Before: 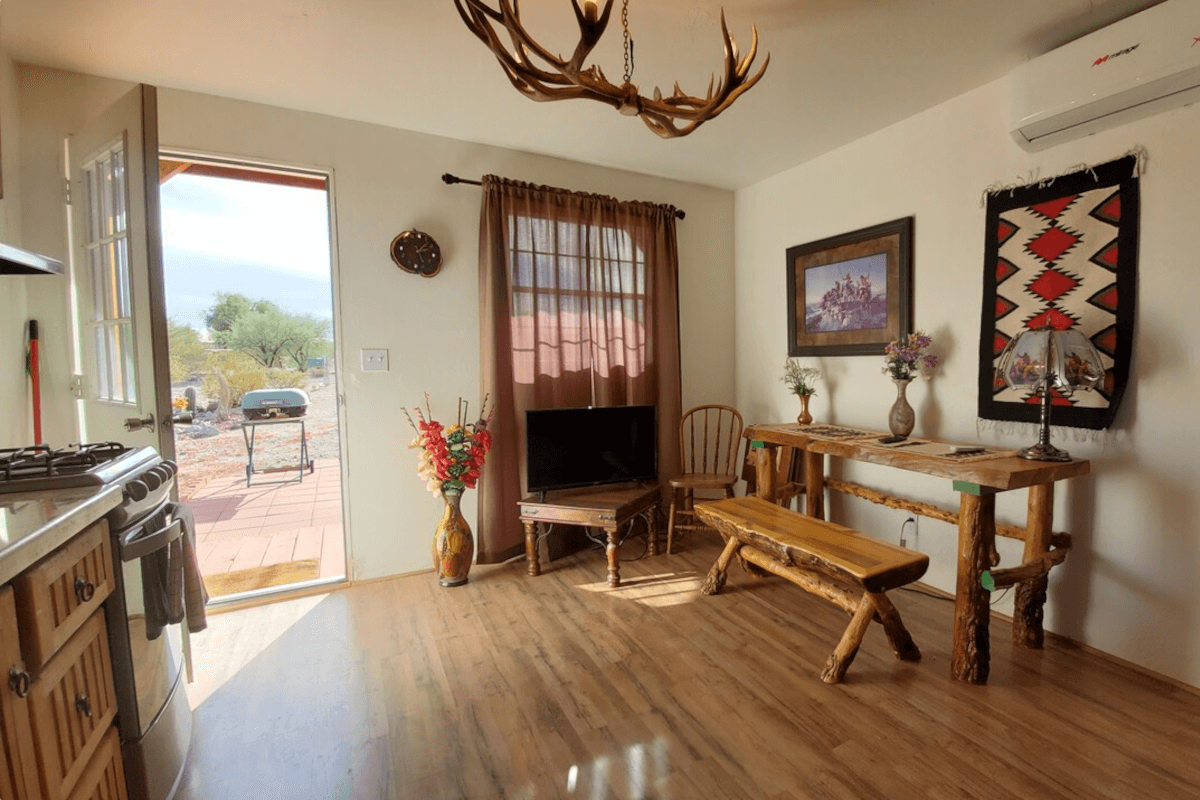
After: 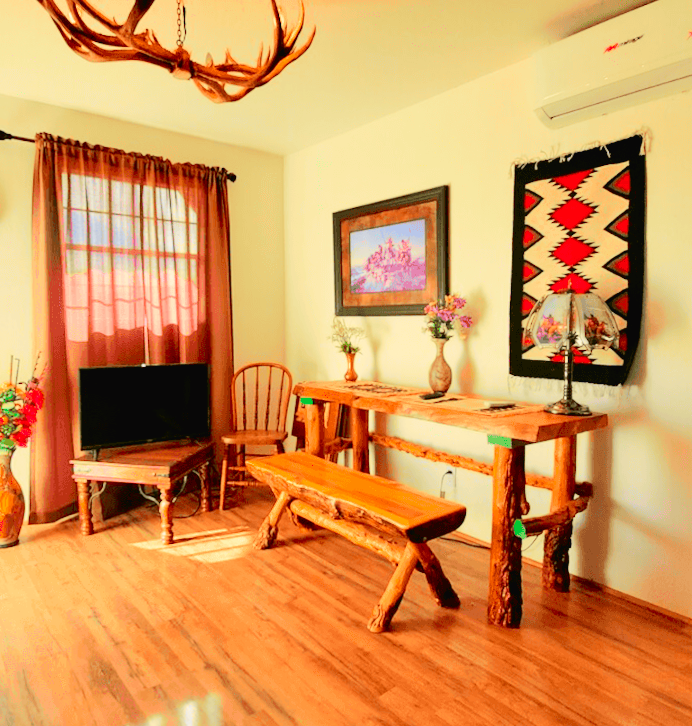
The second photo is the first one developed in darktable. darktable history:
rotate and perspective: rotation -0.013°, lens shift (vertical) -0.027, lens shift (horizontal) 0.178, crop left 0.016, crop right 0.989, crop top 0.082, crop bottom 0.918
crop: left 41.402%
exposure: black level correction 0, exposure 1.45 EV, compensate exposure bias true, compensate highlight preservation false
color contrast: green-magenta contrast 1.69, blue-yellow contrast 1.49
filmic rgb: black relative exposure -7.65 EV, white relative exposure 4.56 EV, hardness 3.61, color science v6 (2022)
tone curve: curves: ch0 [(0, 0.018) (0.061, 0.041) (0.205, 0.191) (0.289, 0.292) (0.39, 0.424) (0.493, 0.551) (0.666, 0.743) (0.795, 0.841) (1, 0.998)]; ch1 [(0, 0) (0.385, 0.343) (0.439, 0.415) (0.494, 0.498) (0.501, 0.501) (0.51, 0.496) (0.548, 0.554) (0.586, 0.61) (0.684, 0.658) (0.783, 0.804) (1, 1)]; ch2 [(0, 0) (0.304, 0.31) (0.403, 0.399) (0.441, 0.428) (0.47, 0.469) (0.498, 0.496) (0.524, 0.538) (0.566, 0.588) (0.648, 0.665) (0.697, 0.699) (1, 1)], color space Lab, independent channels, preserve colors none
